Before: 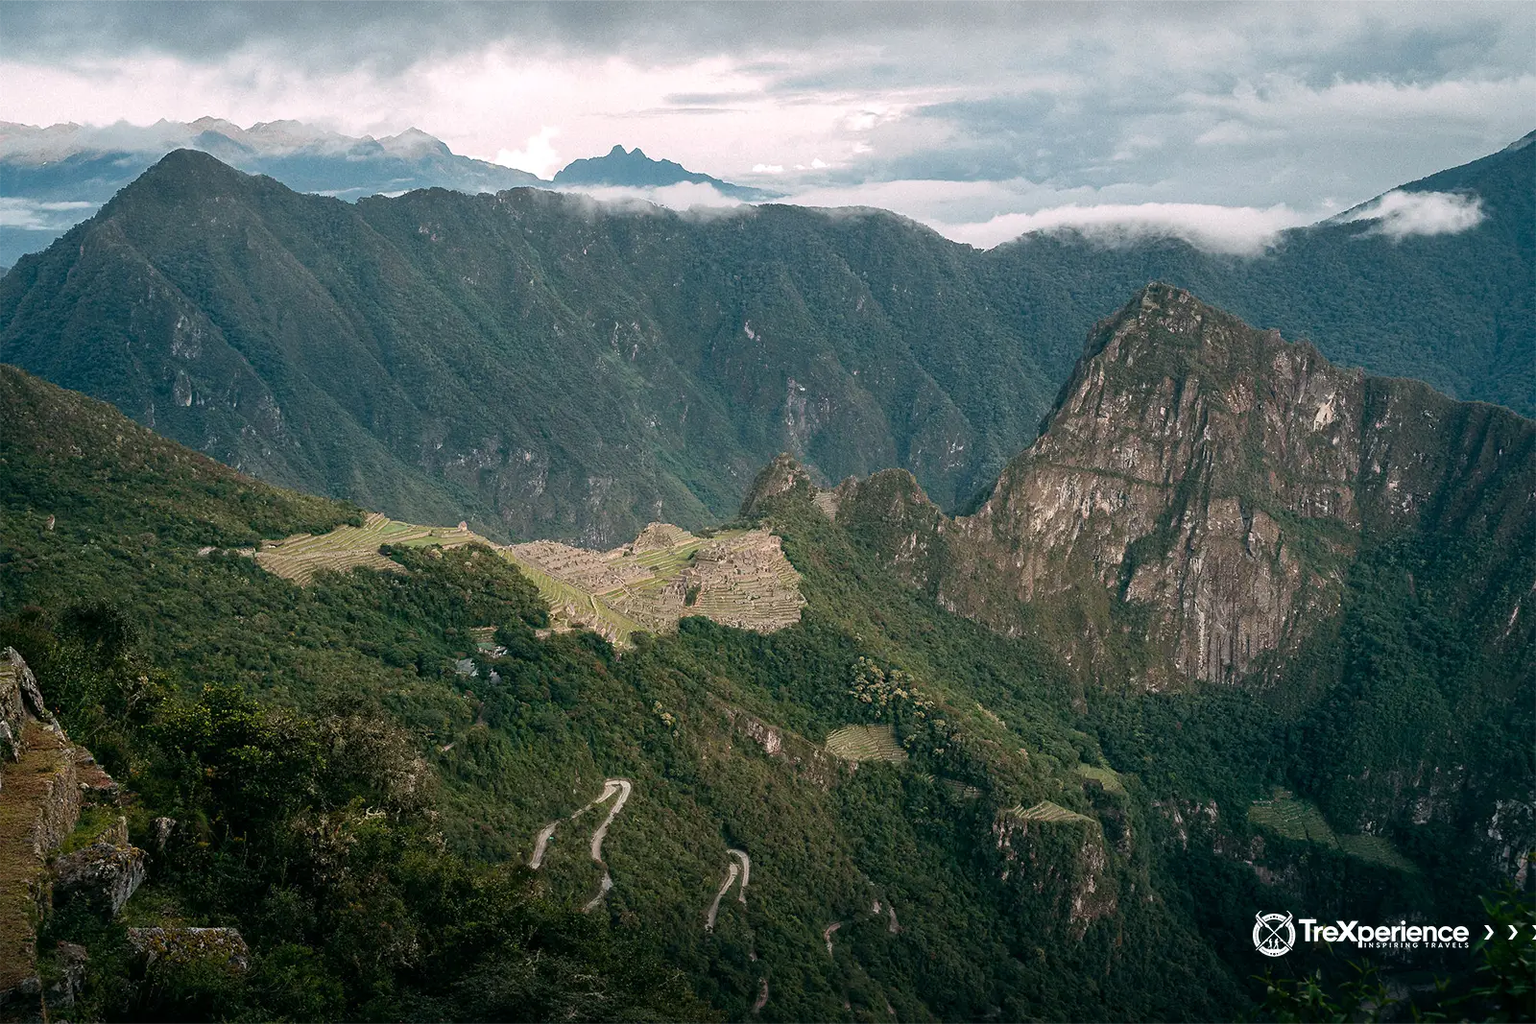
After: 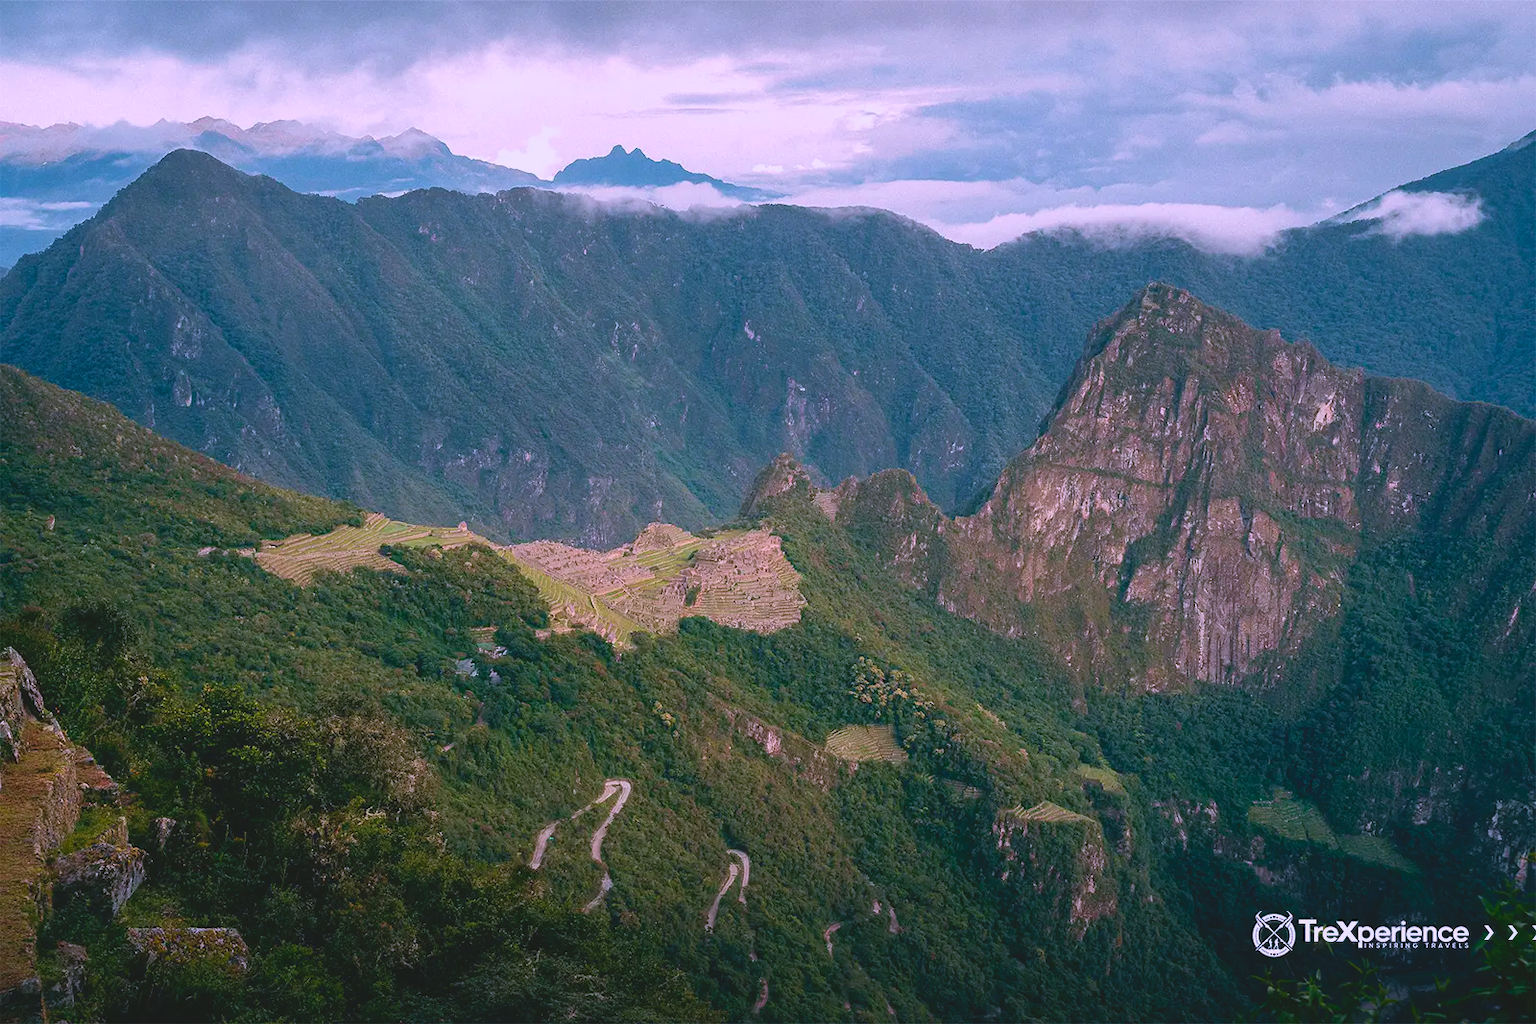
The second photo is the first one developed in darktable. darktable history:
white balance: red 1.042, blue 1.17
contrast brightness saturation: contrast -0.19, saturation 0.19
velvia: on, module defaults
